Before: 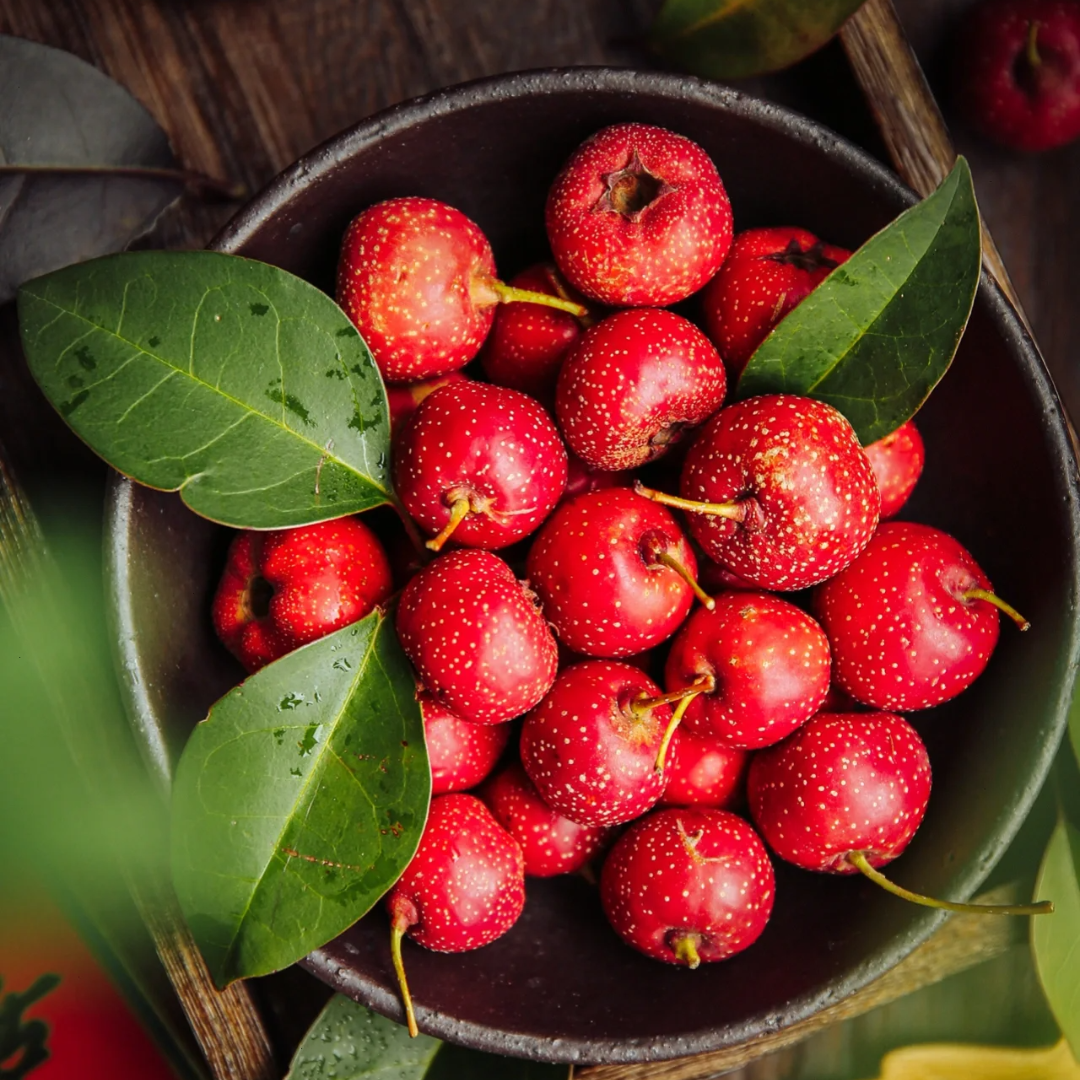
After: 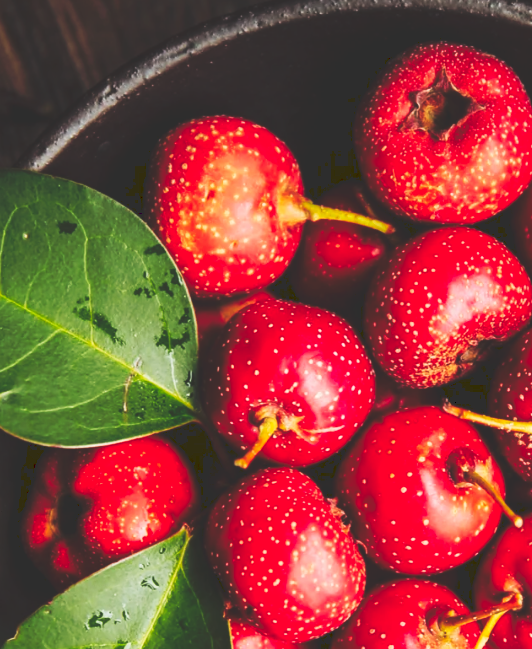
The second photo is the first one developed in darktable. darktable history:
tone curve: curves: ch0 [(0, 0) (0.003, 0.183) (0.011, 0.183) (0.025, 0.184) (0.044, 0.188) (0.069, 0.197) (0.1, 0.204) (0.136, 0.212) (0.177, 0.226) (0.224, 0.24) (0.277, 0.273) (0.335, 0.322) (0.399, 0.388) (0.468, 0.468) (0.543, 0.579) (0.623, 0.686) (0.709, 0.792) (0.801, 0.877) (0.898, 0.939) (1, 1)], preserve colors none
crop: left 17.835%, top 7.675%, right 32.881%, bottom 32.213%
